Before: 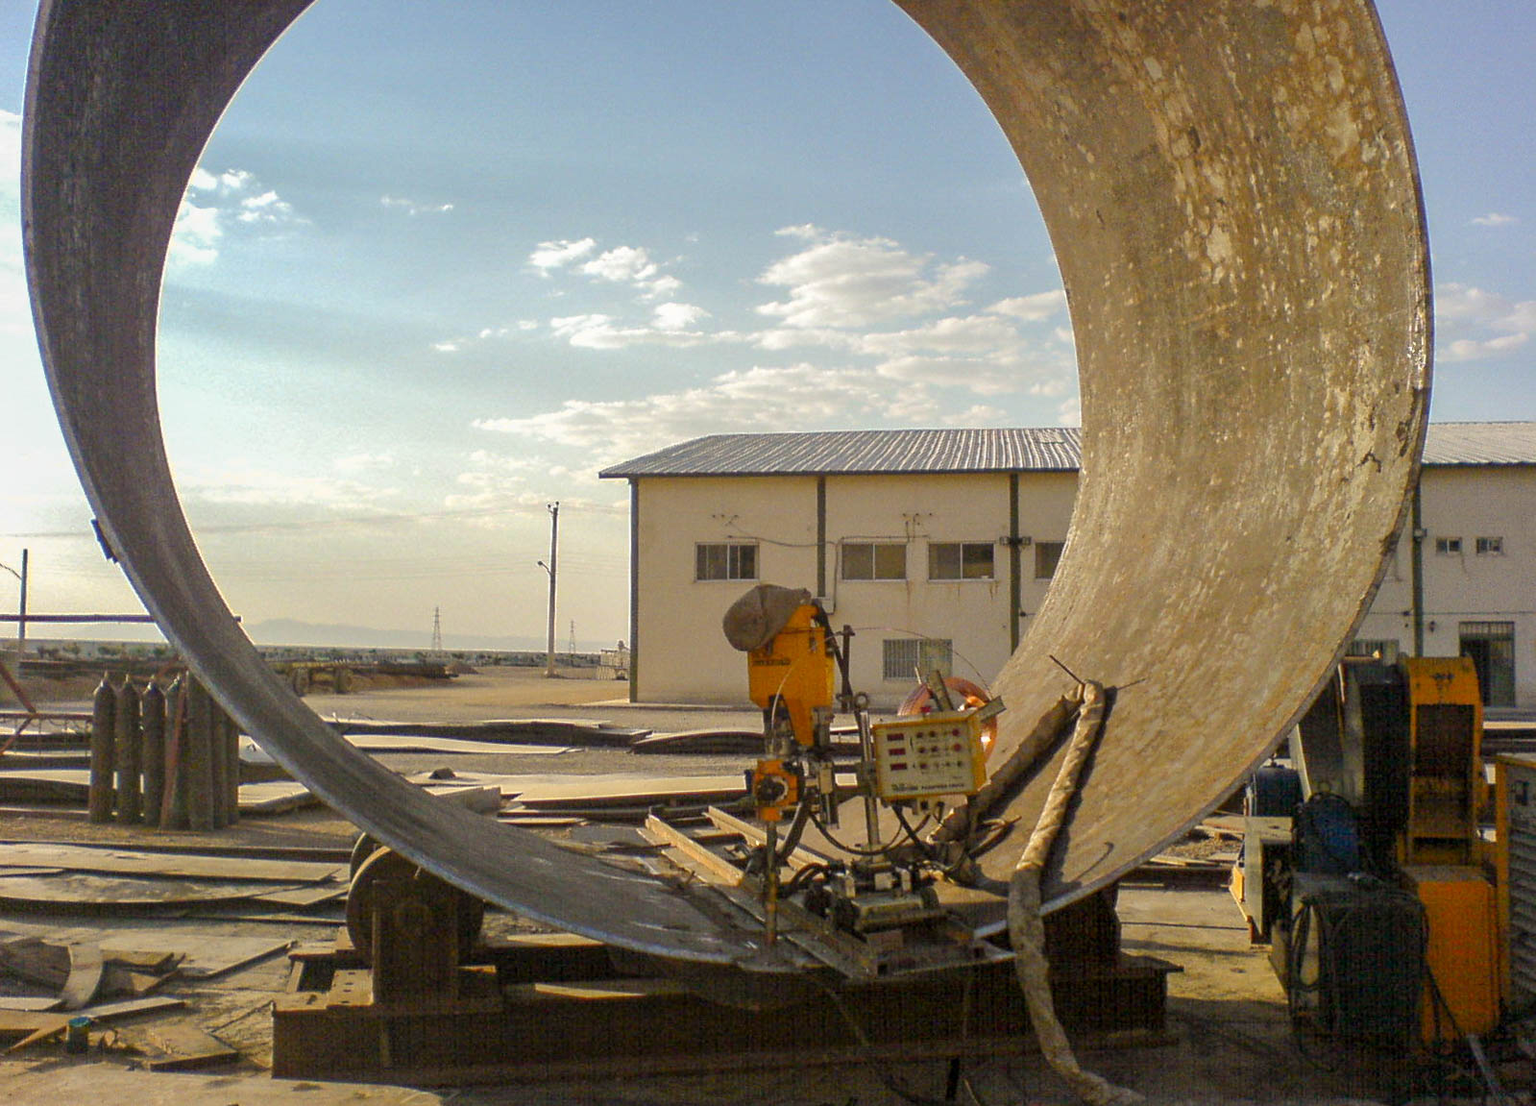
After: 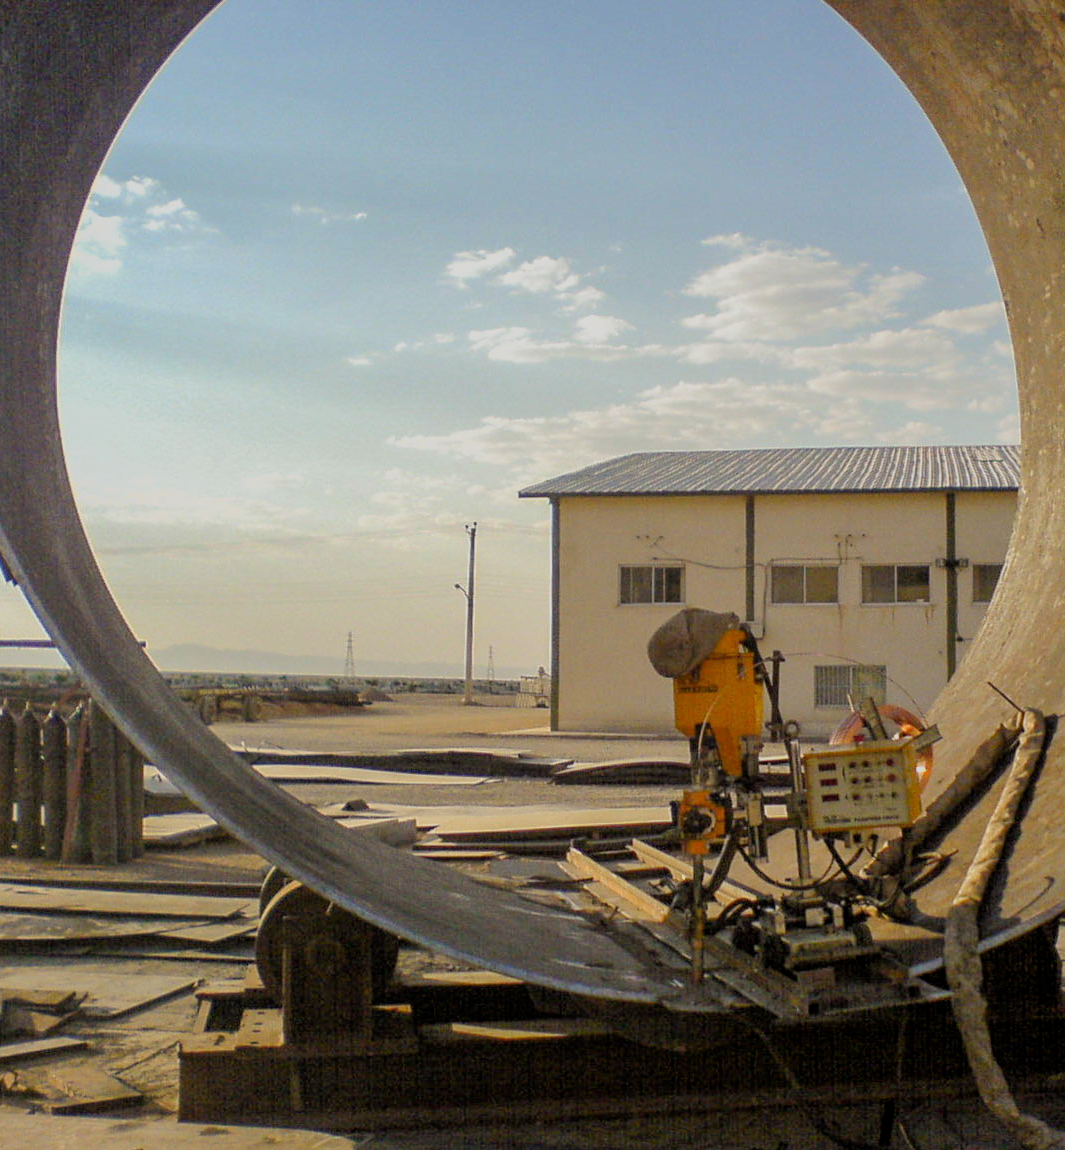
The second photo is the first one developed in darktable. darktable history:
crop and rotate: left 6.617%, right 26.717%
filmic rgb: middle gray luminance 18.42%, black relative exposure -9 EV, white relative exposure 3.75 EV, threshold 6 EV, target black luminance 0%, hardness 4.85, latitude 67.35%, contrast 0.955, highlights saturation mix 20%, shadows ↔ highlights balance 21.36%, add noise in highlights 0, preserve chrominance luminance Y, color science v3 (2019), use custom middle-gray values true, iterations of high-quality reconstruction 0, contrast in highlights soft, enable highlight reconstruction true
